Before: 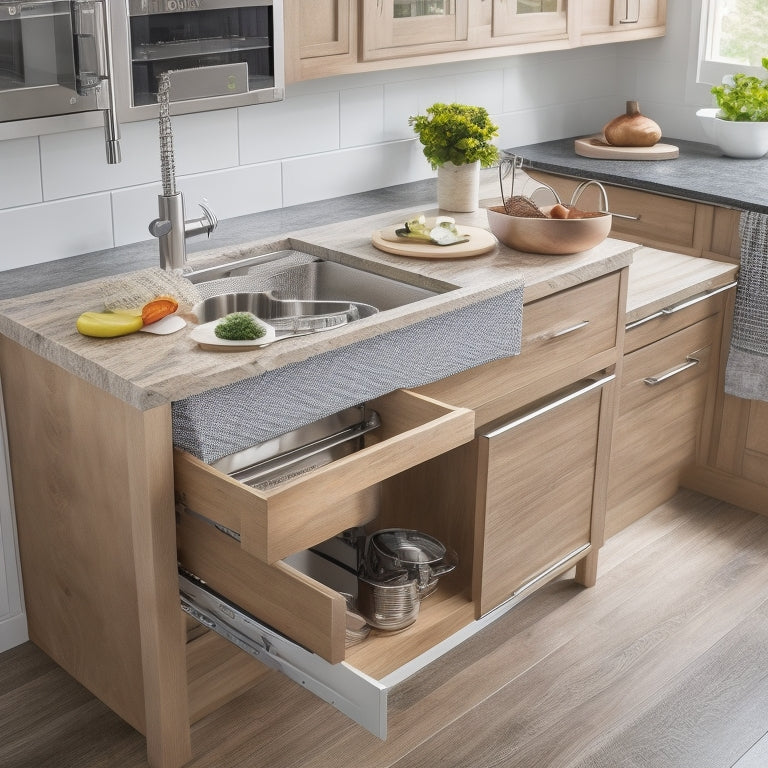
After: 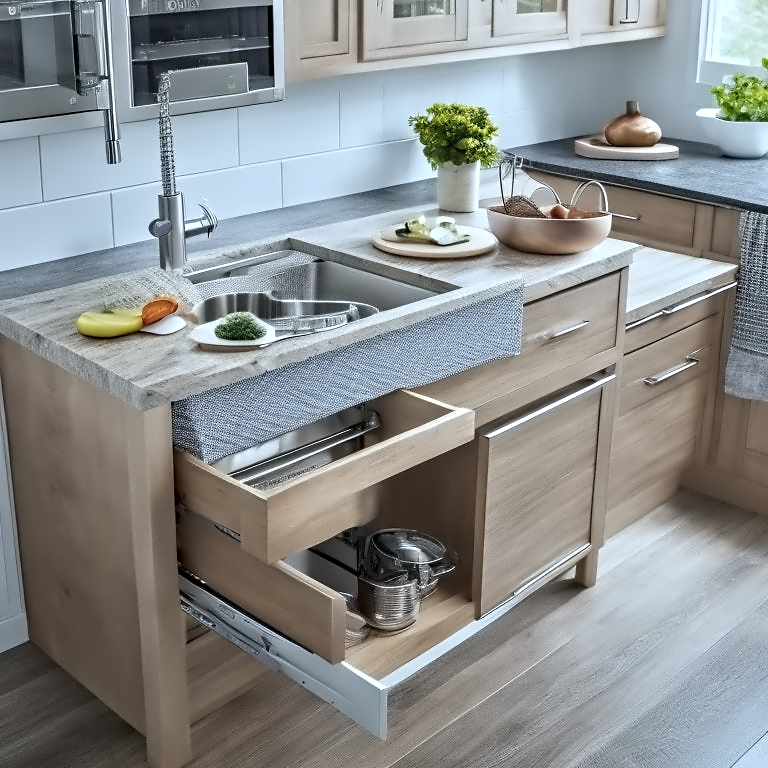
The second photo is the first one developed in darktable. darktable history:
contrast equalizer: octaves 7, y [[0.5, 0.542, 0.583, 0.625, 0.667, 0.708], [0.5 ×6], [0.5 ×6], [0, 0.033, 0.067, 0.1, 0.133, 0.167], [0, 0.05, 0.1, 0.15, 0.2, 0.25]]
color calibration: illuminant F (fluorescent), F source F9 (Cool White Deluxe 4150 K) – high CRI, x 0.374, y 0.373, temperature 4158.34 K
